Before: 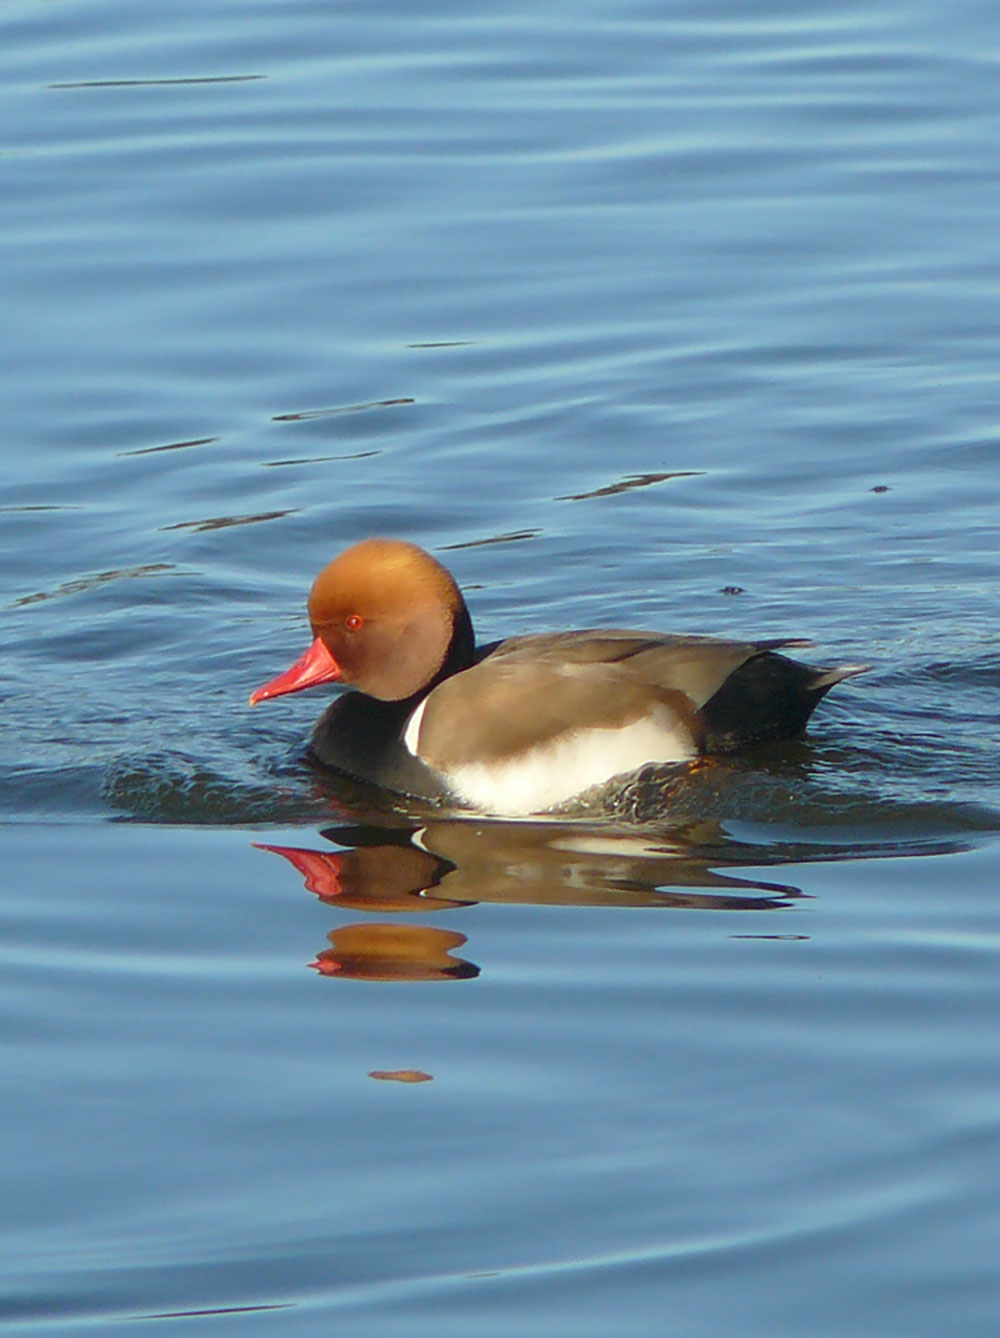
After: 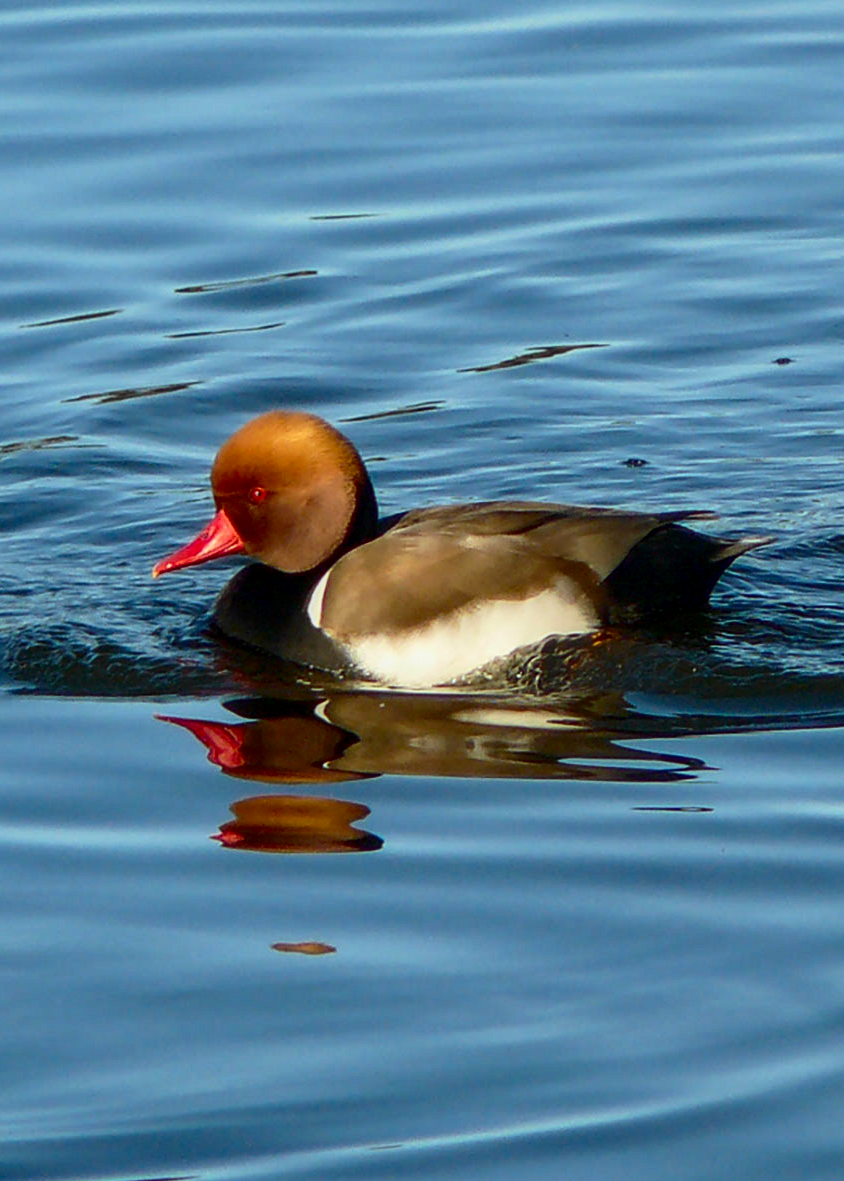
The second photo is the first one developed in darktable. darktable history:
crop and rotate: left 9.714%, top 9.591%, right 5.872%, bottom 2.098%
contrast brightness saturation: contrast 0.211, brightness -0.115, saturation 0.214
local contrast: on, module defaults
exposure: exposure -0.112 EV, compensate highlight preservation false
